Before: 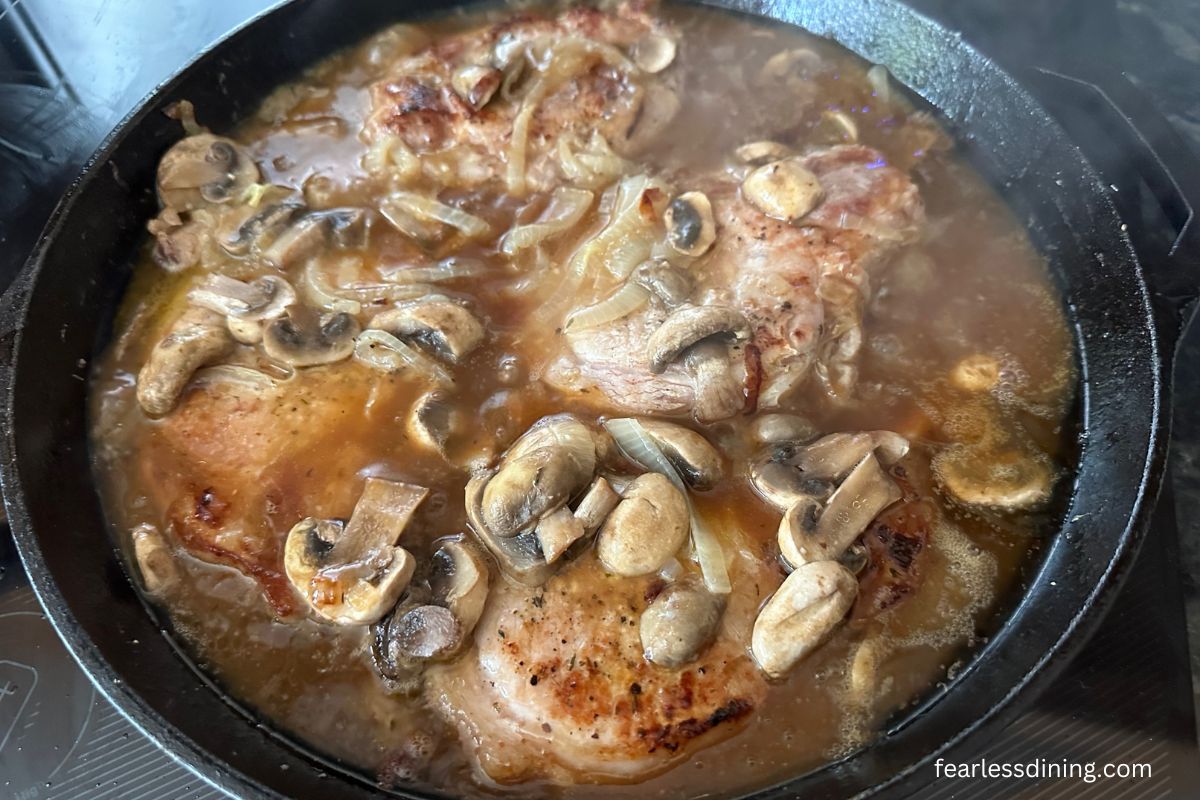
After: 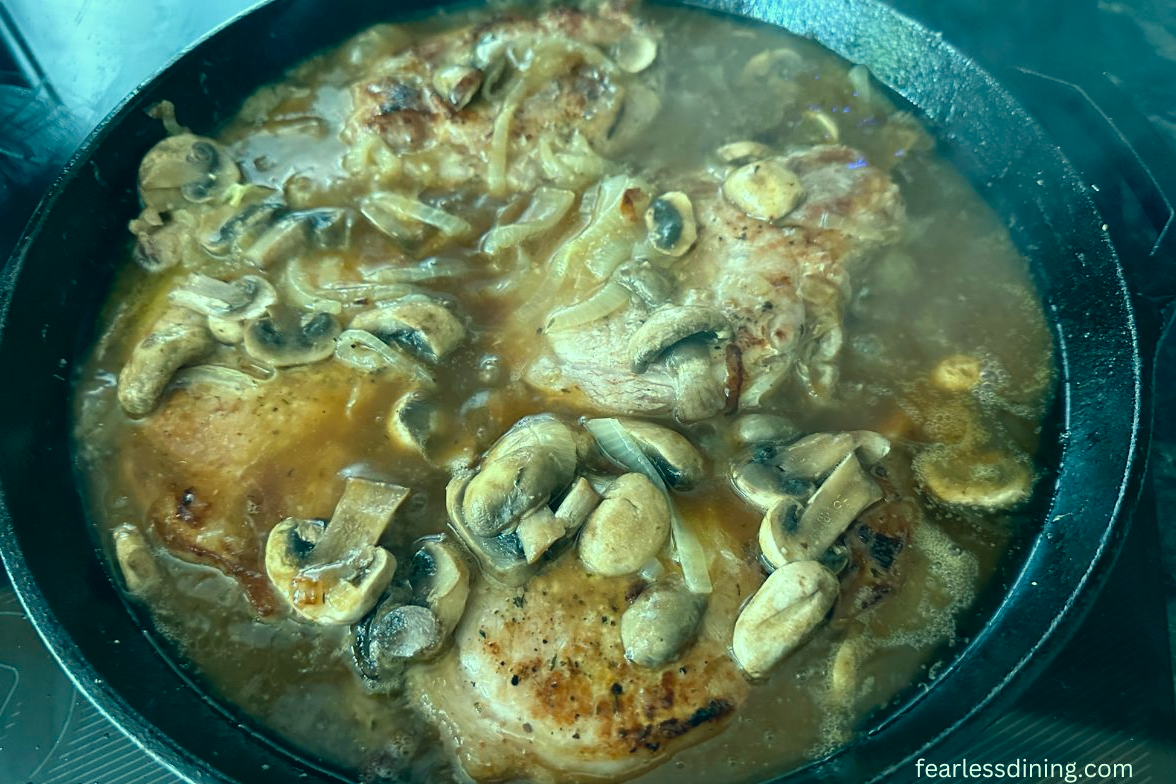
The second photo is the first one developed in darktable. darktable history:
color correction: highlights a* -19.39, highlights b* 9.79, shadows a* -20.99, shadows b* -11.45
crop: left 1.644%, right 0.274%, bottom 1.932%
